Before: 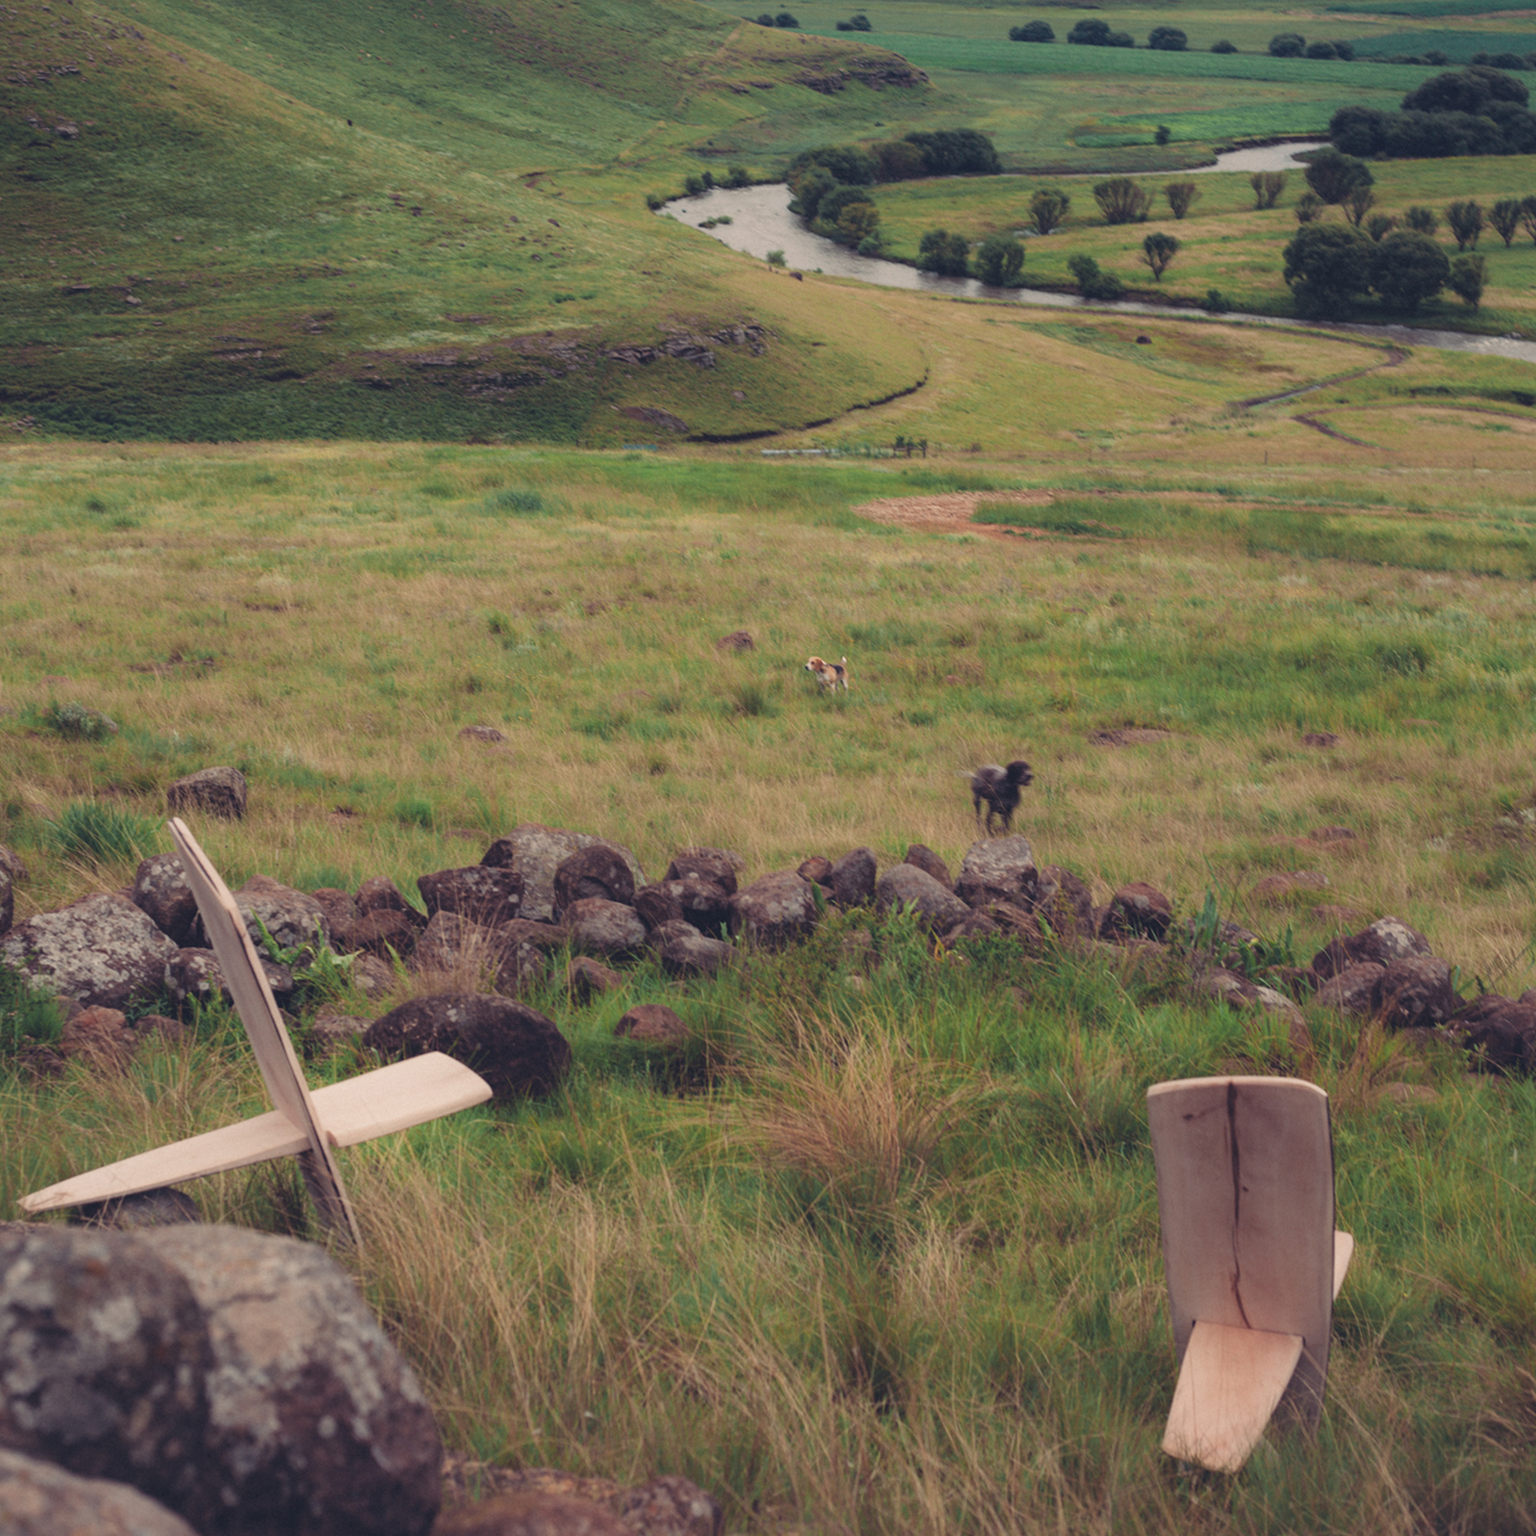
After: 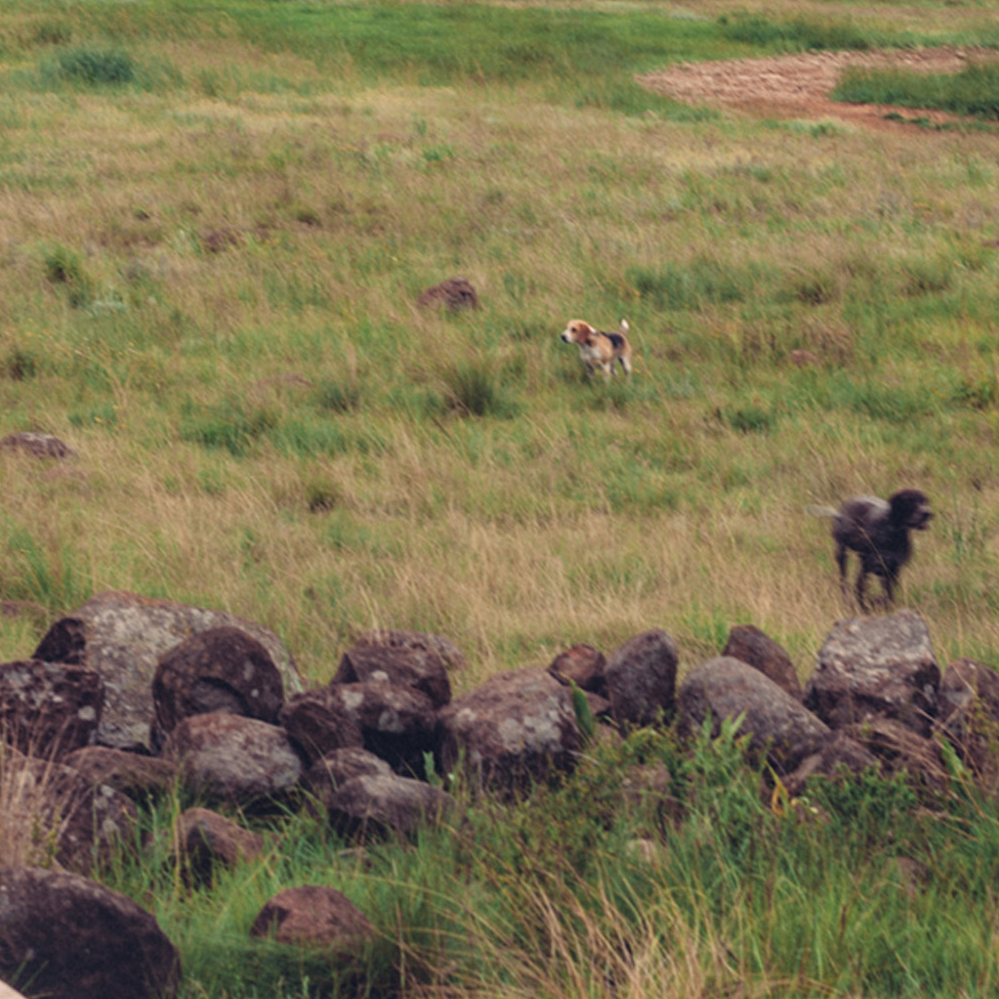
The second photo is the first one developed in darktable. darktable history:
local contrast: detail 130%
crop: left 30%, top 30%, right 30%, bottom 30%
